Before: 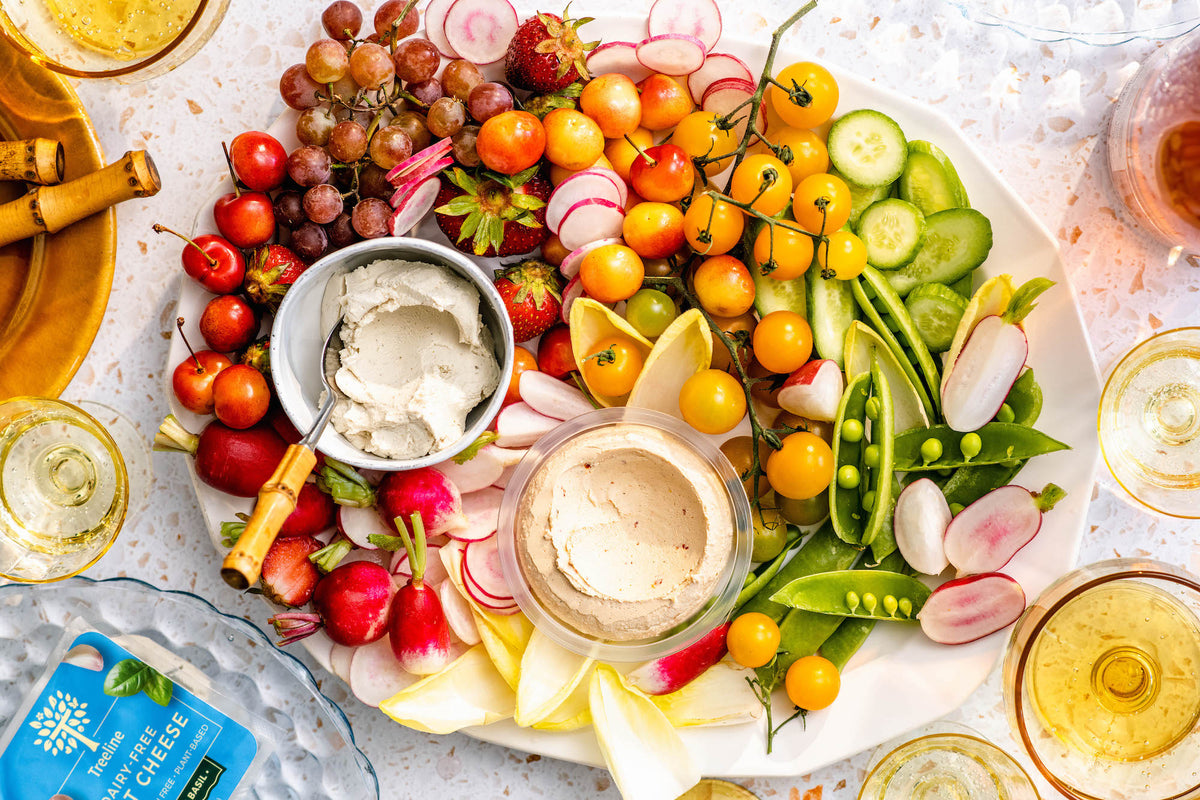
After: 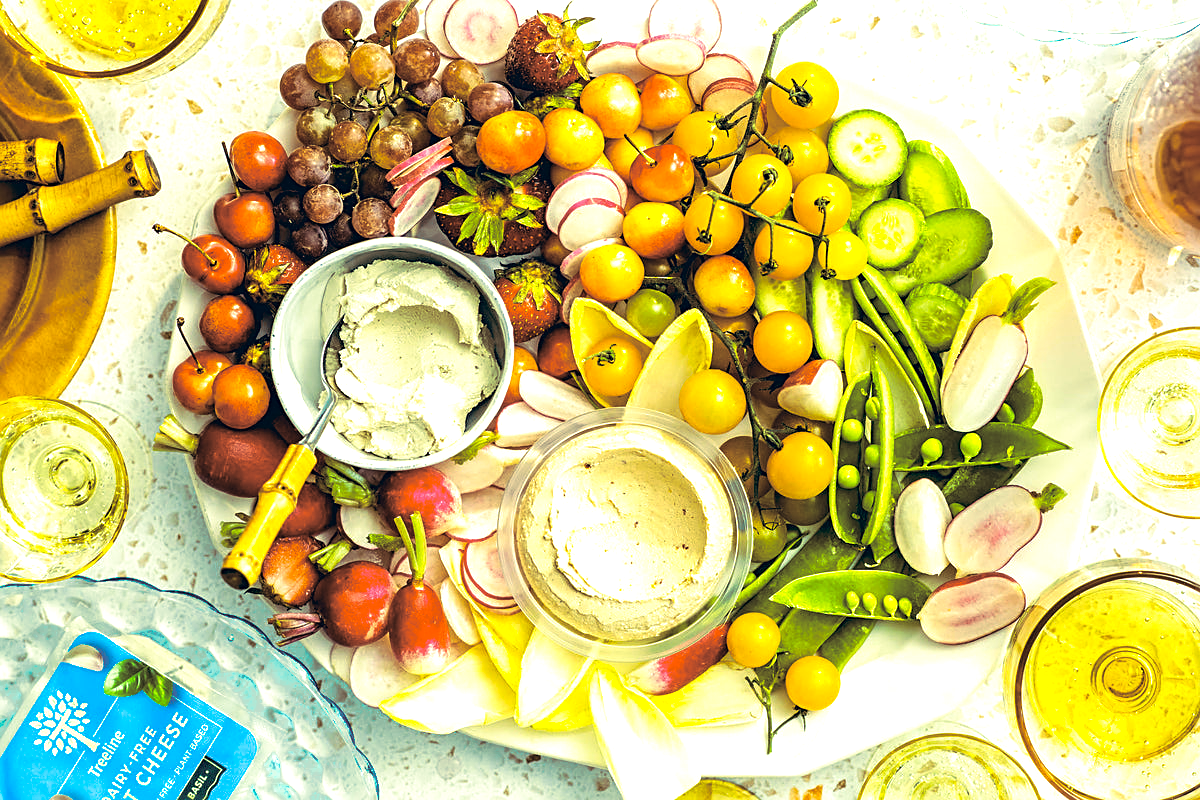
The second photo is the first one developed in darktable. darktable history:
split-toning: on, module defaults
sharpen: on, module defaults
exposure: black level correction 0.001, exposure 0.5 EV, compensate exposure bias true, compensate highlight preservation false
white balance: red 1.042, blue 1.17
color zones: curves: ch0 [(0.25, 0.5) (0.423, 0.5) (0.443, 0.5) (0.521, 0.756) (0.568, 0.5) (0.576, 0.5) (0.75, 0.5)]; ch1 [(0.25, 0.5) (0.423, 0.5) (0.443, 0.5) (0.539, 0.873) (0.624, 0.565) (0.631, 0.5) (0.75, 0.5)]
color calibration: illuminant Planckian (black body), x 0.351, y 0.352, temperature 4794.27 K
color correction: highlights a* -15.58, highlights b* 40, shadows a* -40, shadows b* -26.18
